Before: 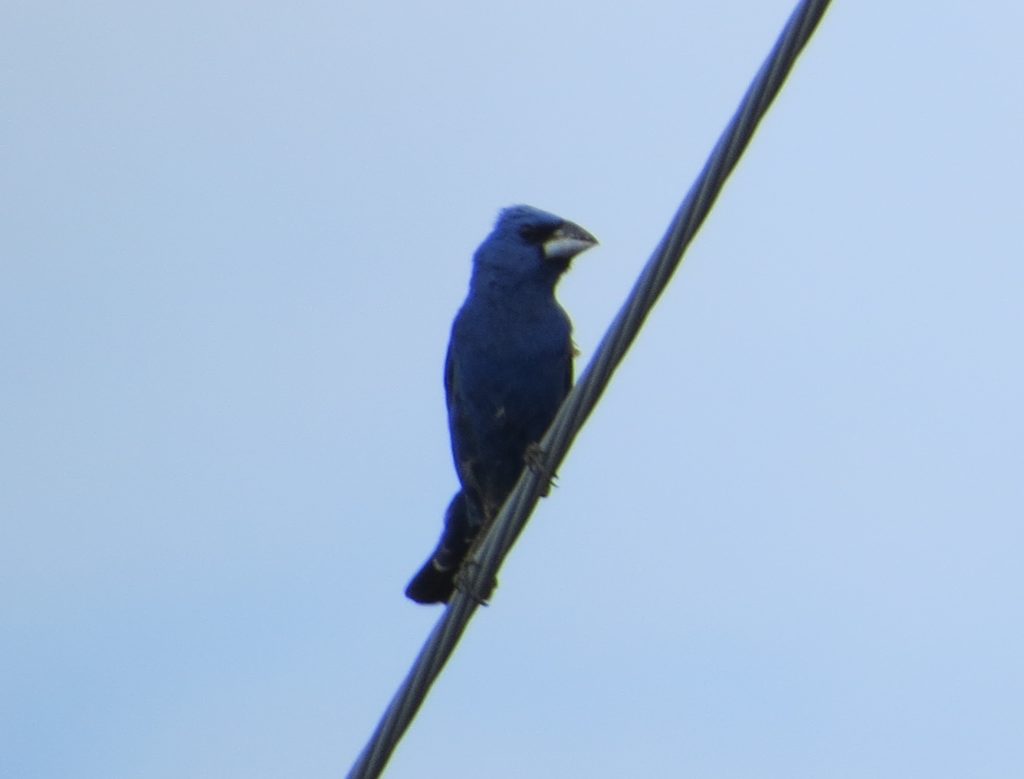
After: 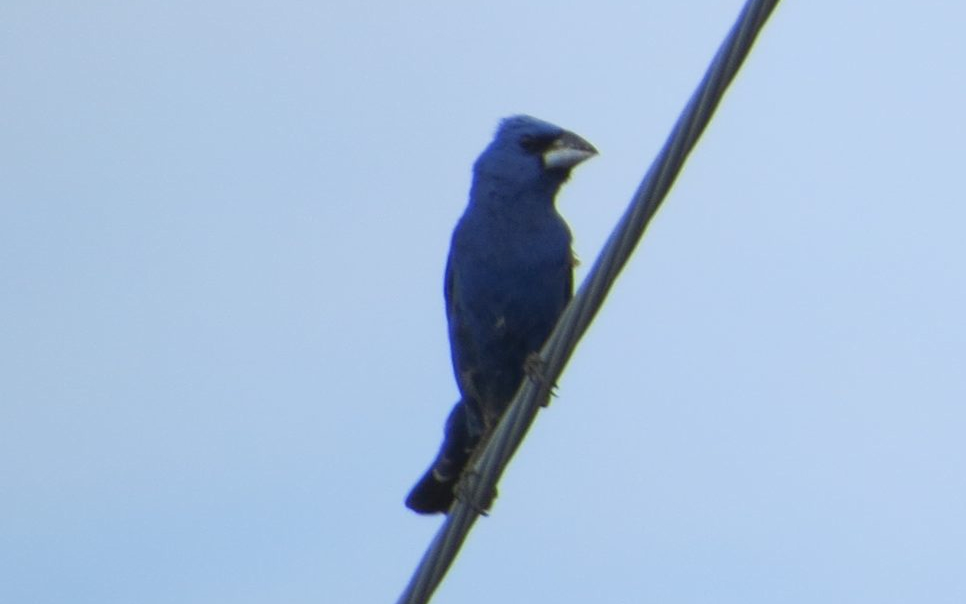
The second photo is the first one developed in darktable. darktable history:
shadows and highlights: shadows 42.85, highlights 7.51, highlights color adjustment 0.123%
crop and rotate: angle 0.048°, top 11.598%, right 5.524%, bottom 10.71%
